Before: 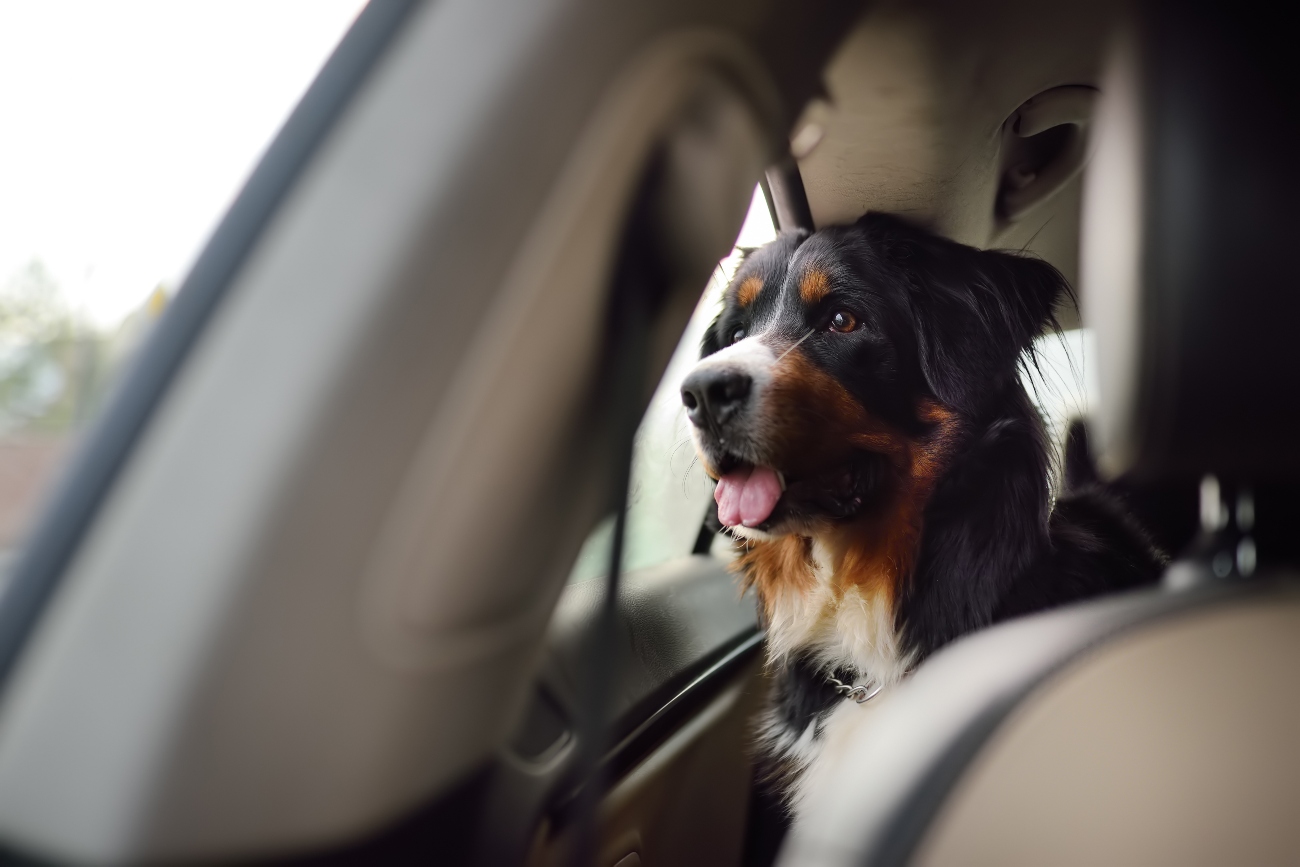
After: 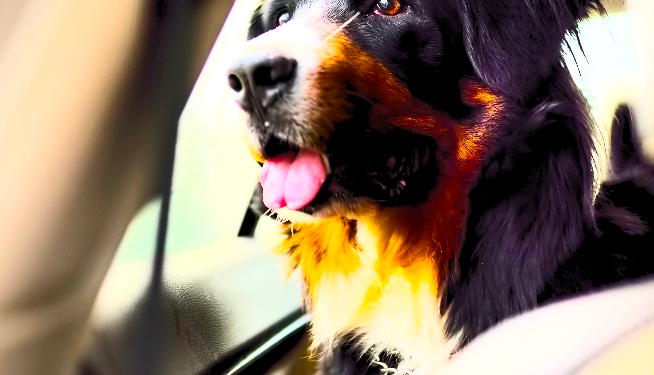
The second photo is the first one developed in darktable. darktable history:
rgb levels: preserve colors sum RGB, levels [[0.038, 0.433, 0.934], [0, 0.5, 1], [0, 0.5, 1]]
crop: left 35.03%, top 36.625%, right 14.663%, bottom 20.057%
contrast brightness saturation: contrast 0.62, brightness 0.34, saturation 0.14
color balance rgb: perceptual saturation grading › global saturation 100%
exposure: exposure 1 EV, compensate highlight preservation false
